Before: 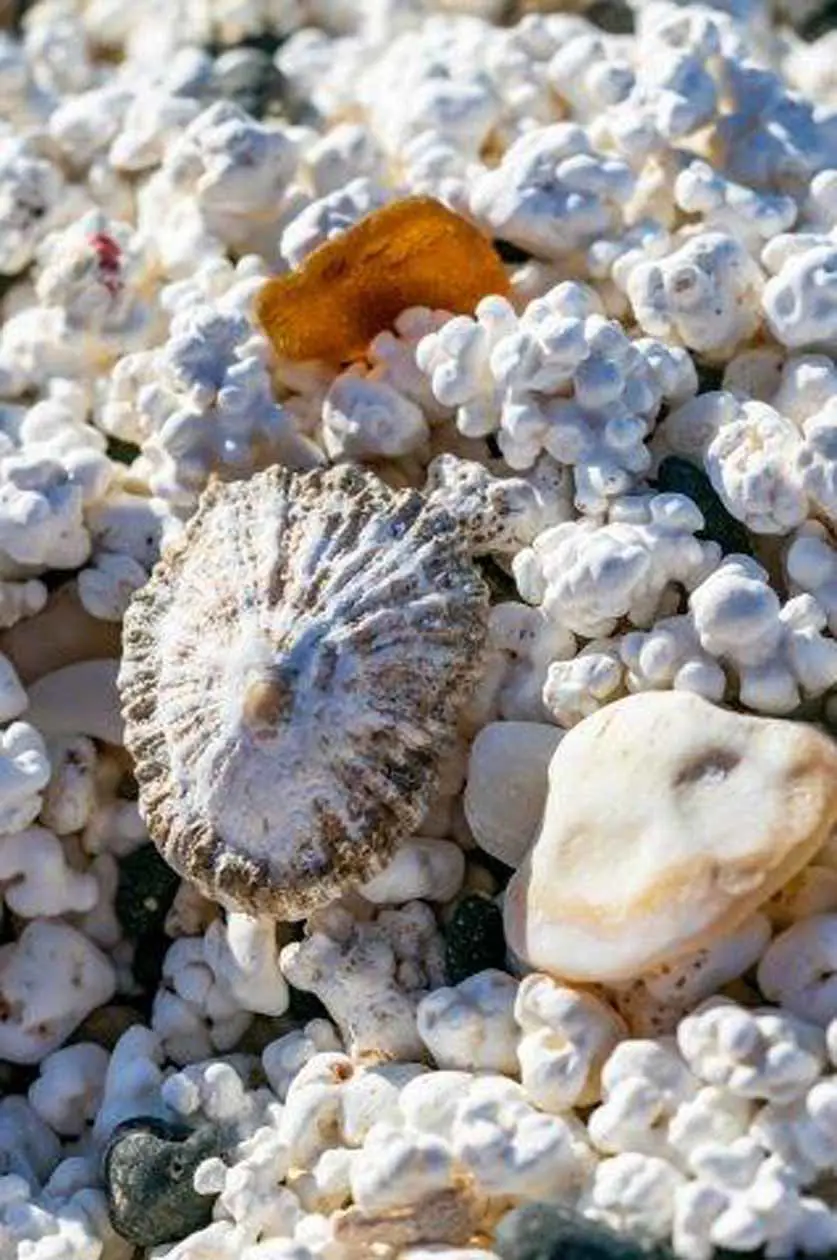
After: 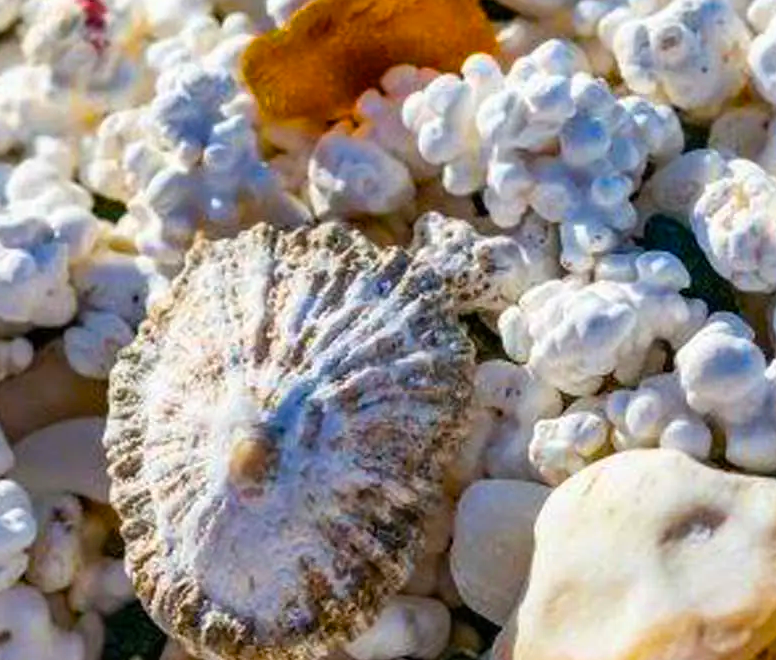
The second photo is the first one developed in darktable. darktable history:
crop: left 1.744%, top 19.225%, right 5.069%, bottom 28.357%
color balance rgb: linear chroma grading › global chroma 15%, perceptual saturation grading › global saturation 30%
